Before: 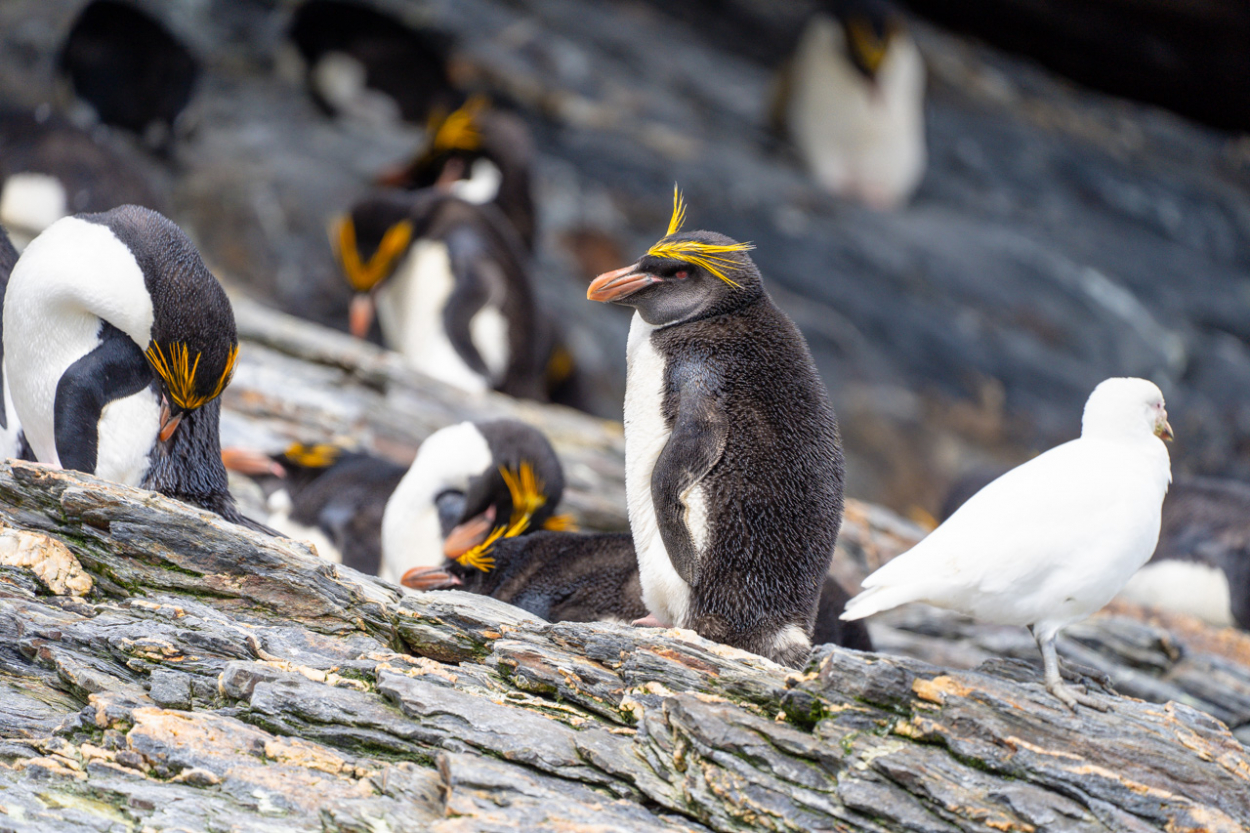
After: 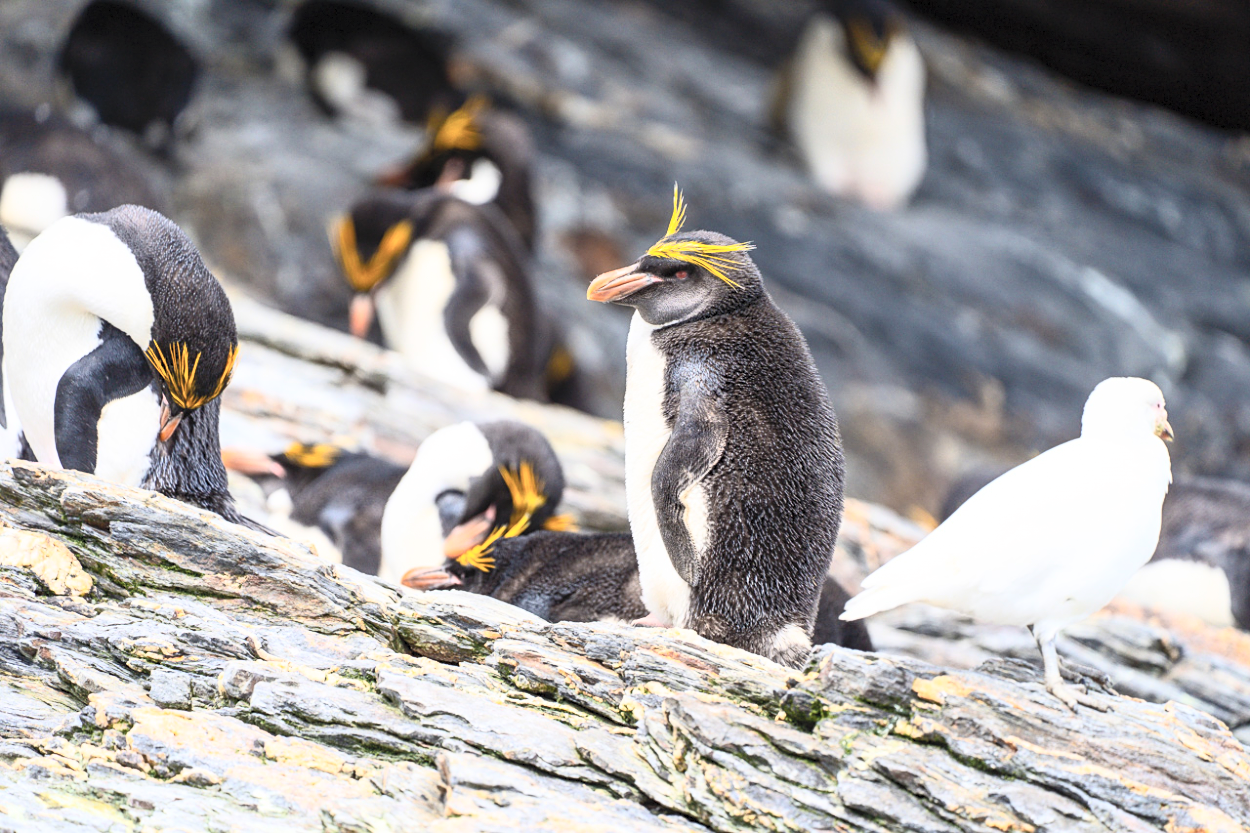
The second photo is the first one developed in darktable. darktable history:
contrast brightness saturation: contrast 0.39, brightness 0.53
sharpen: amount 0.2
